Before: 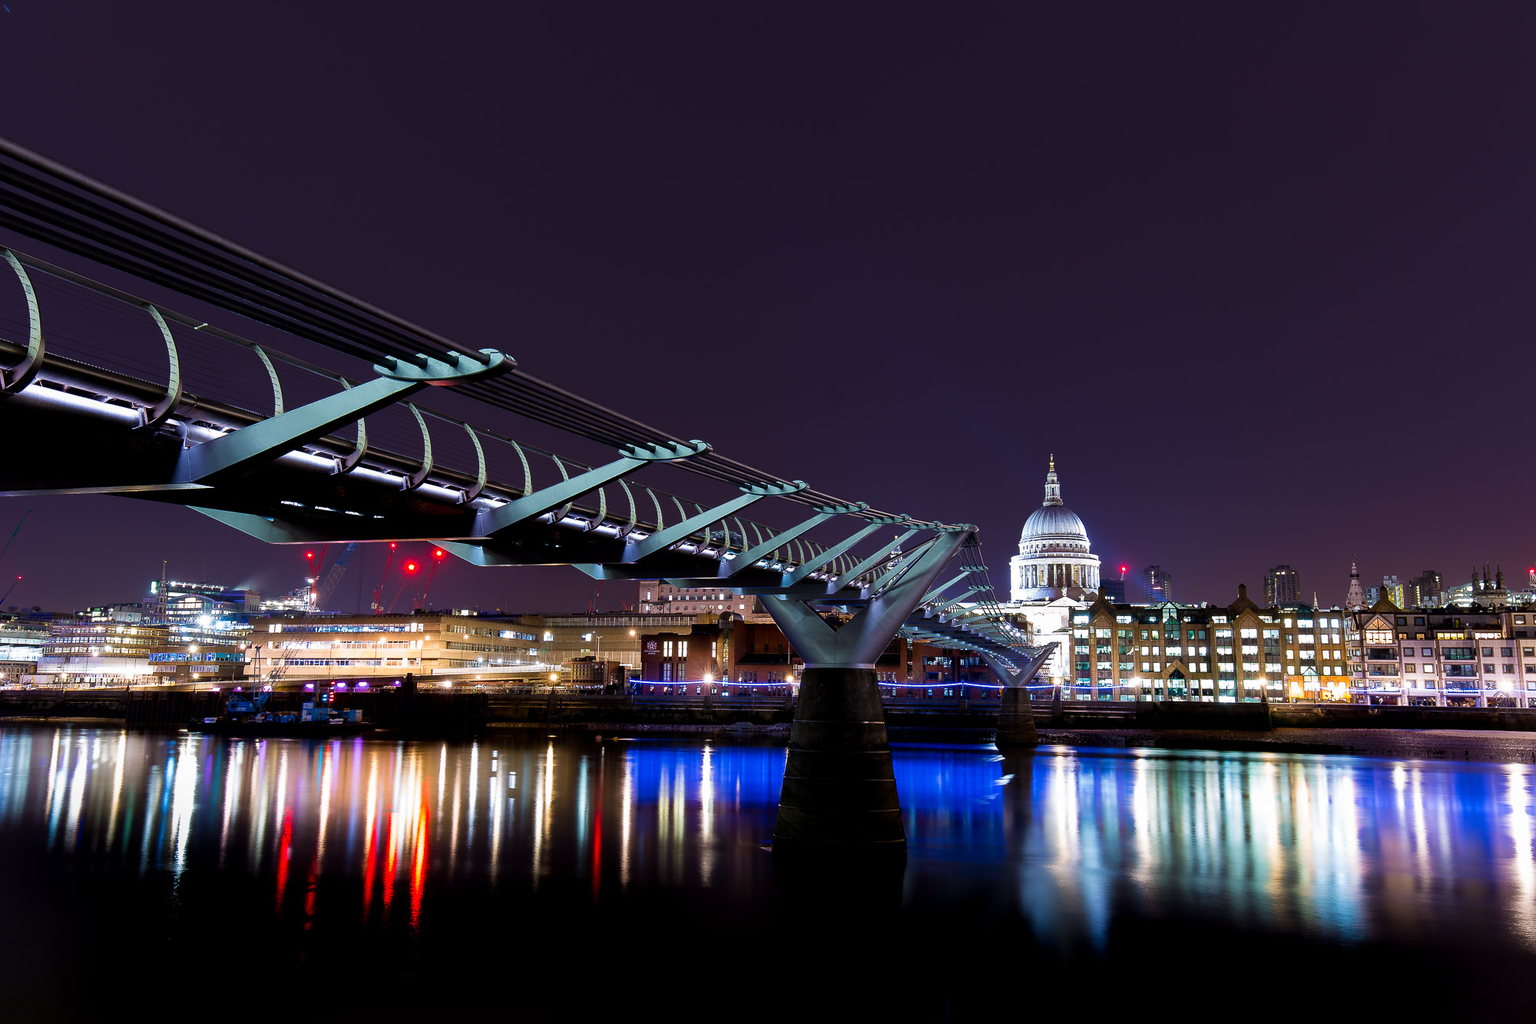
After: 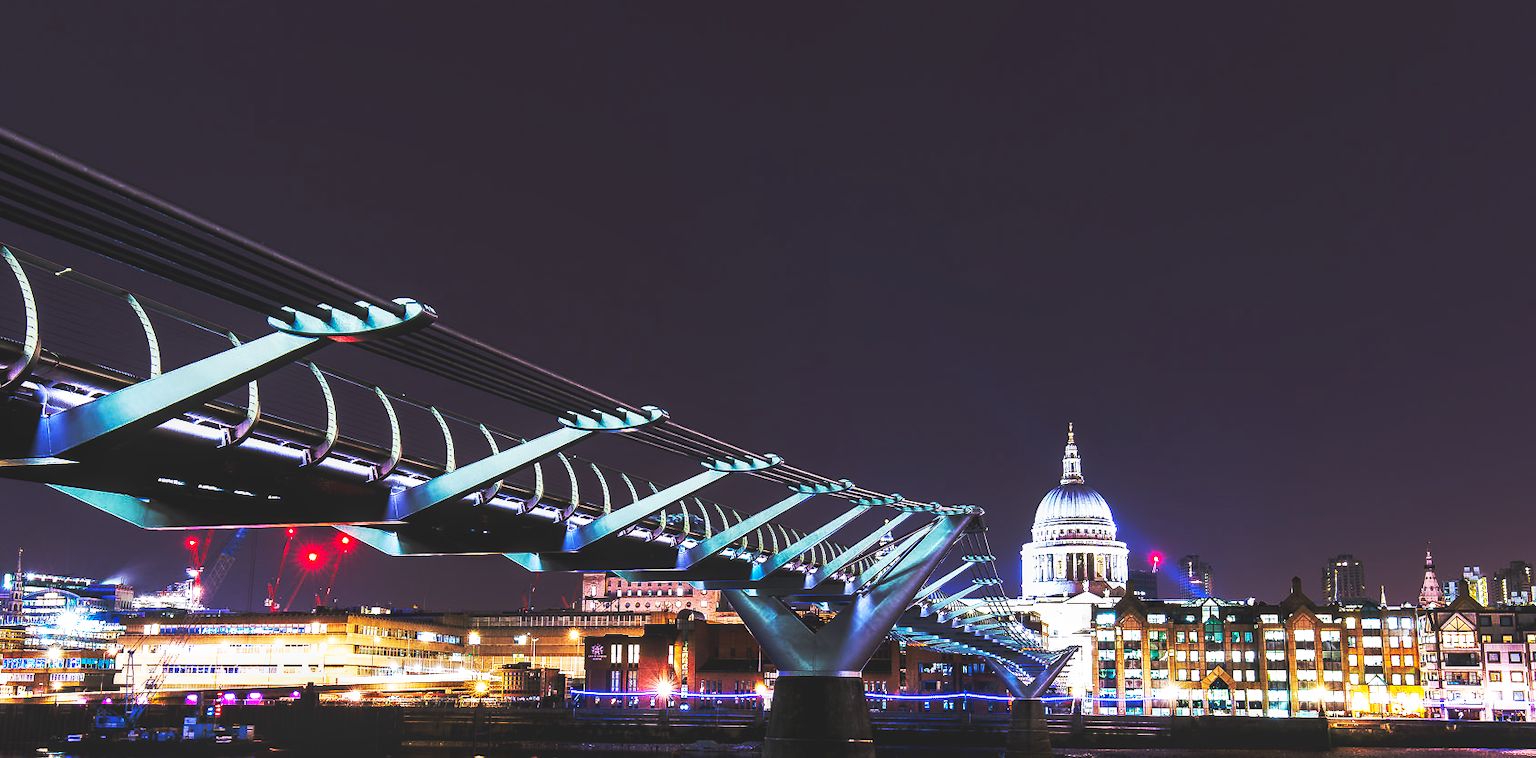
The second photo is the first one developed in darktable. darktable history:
local contrast: detail 130%
crop and rotate: left 9.624%, top 9.489%, right 5.925%, bottom 27.924%
base curve: curves: ch0 [(0, 0.015) (0.085, 0.116) (0.134, 0.298) (0.19, 0.545) (0.296, 0.764) (0.599, 0.982) (1, 1)], preserve colors none
